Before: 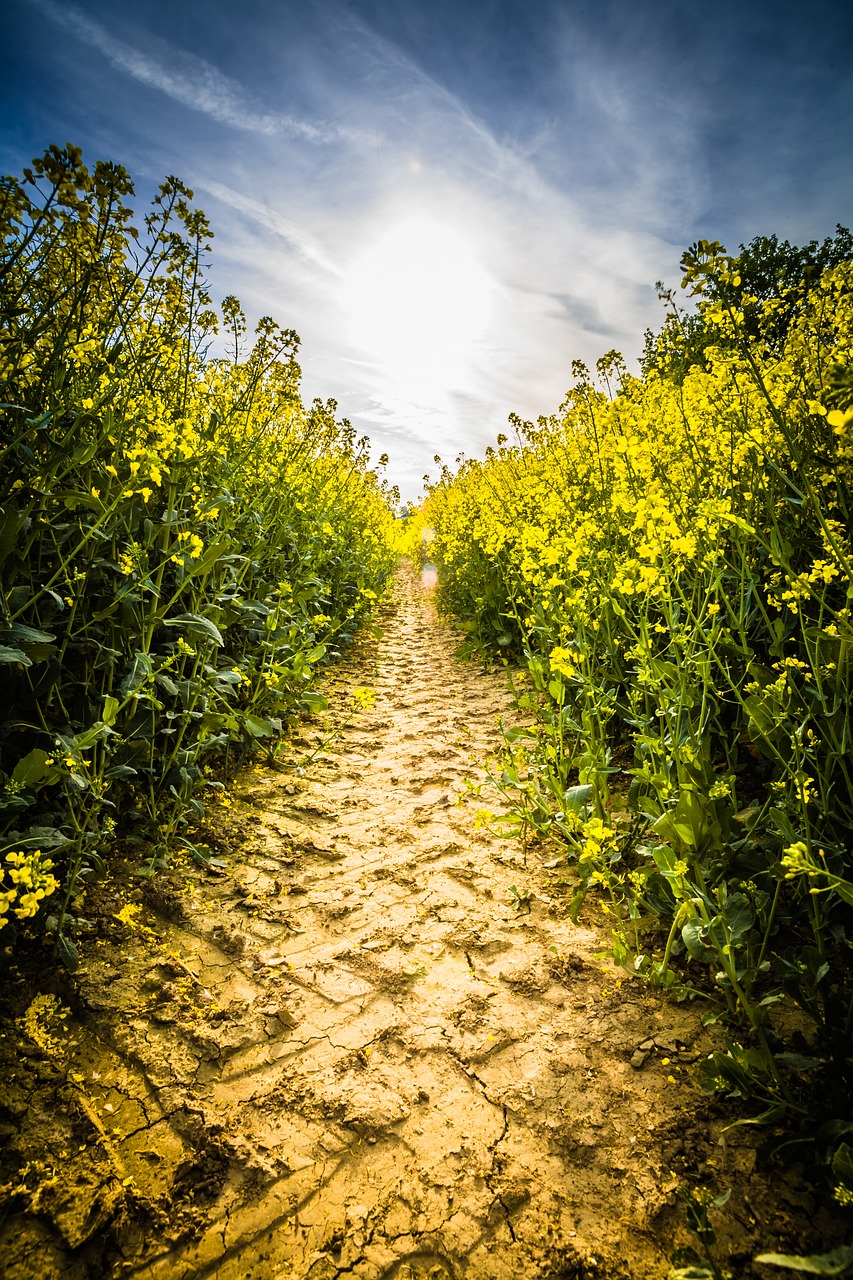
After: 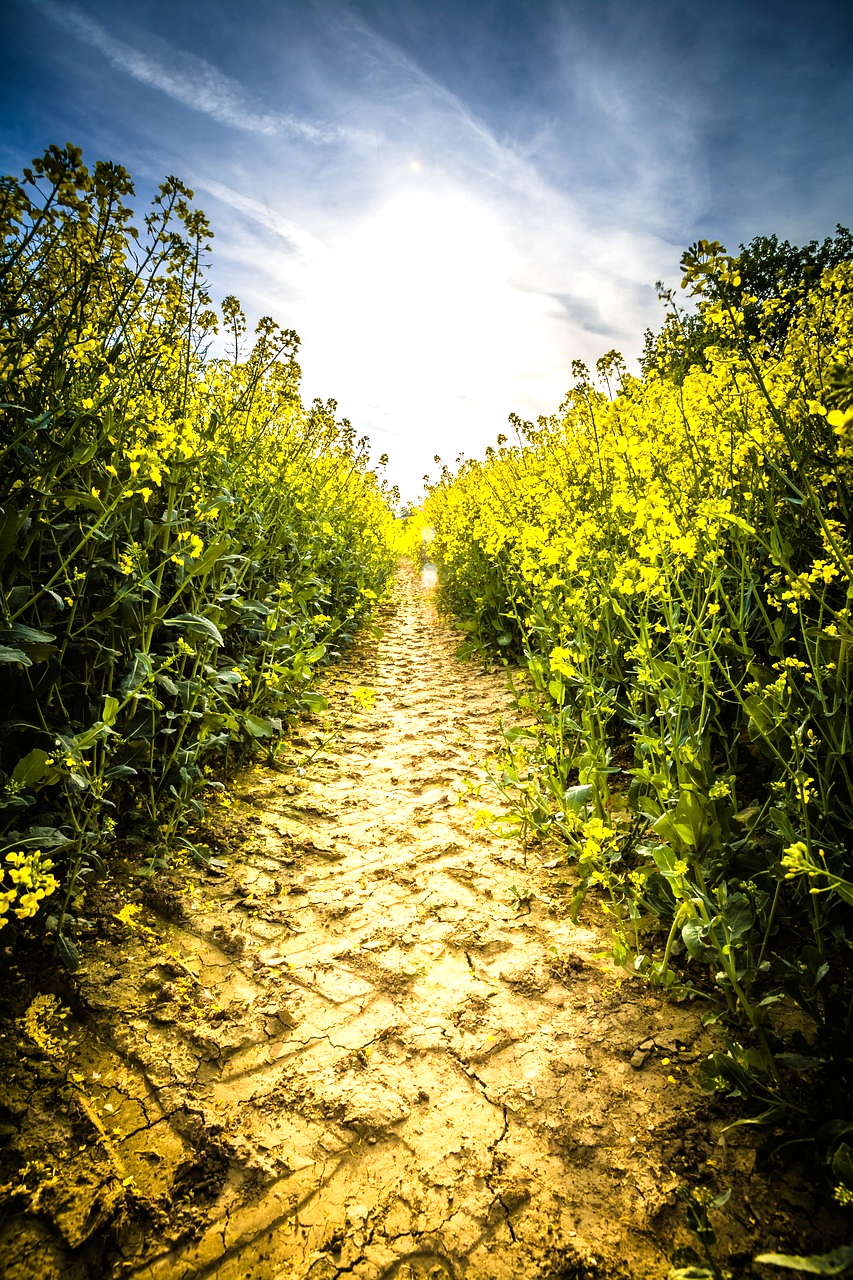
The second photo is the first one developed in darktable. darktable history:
tone equalizer: -8 EV -0.446 EV, -7 EV -0.382 EV, -6 EV -0.331 EV, -5 EV -0.234 EV, -3 EV 0.222 EV, -2 EV 0.328 EV, -1 EV 0.369 EV, +0 EV 0.426 EV
